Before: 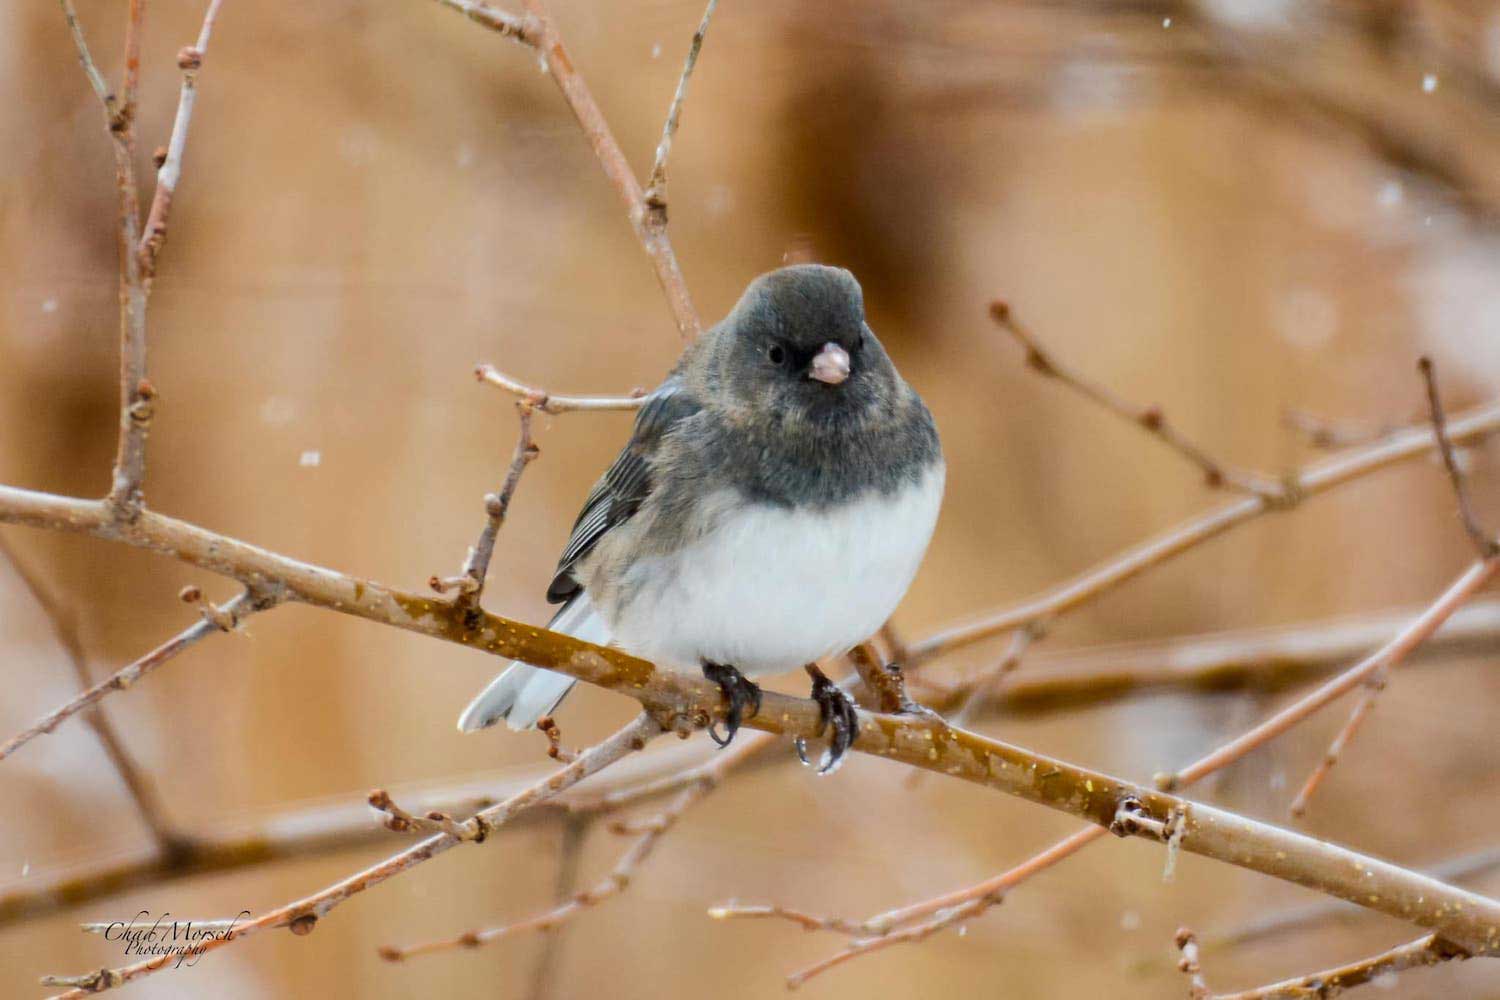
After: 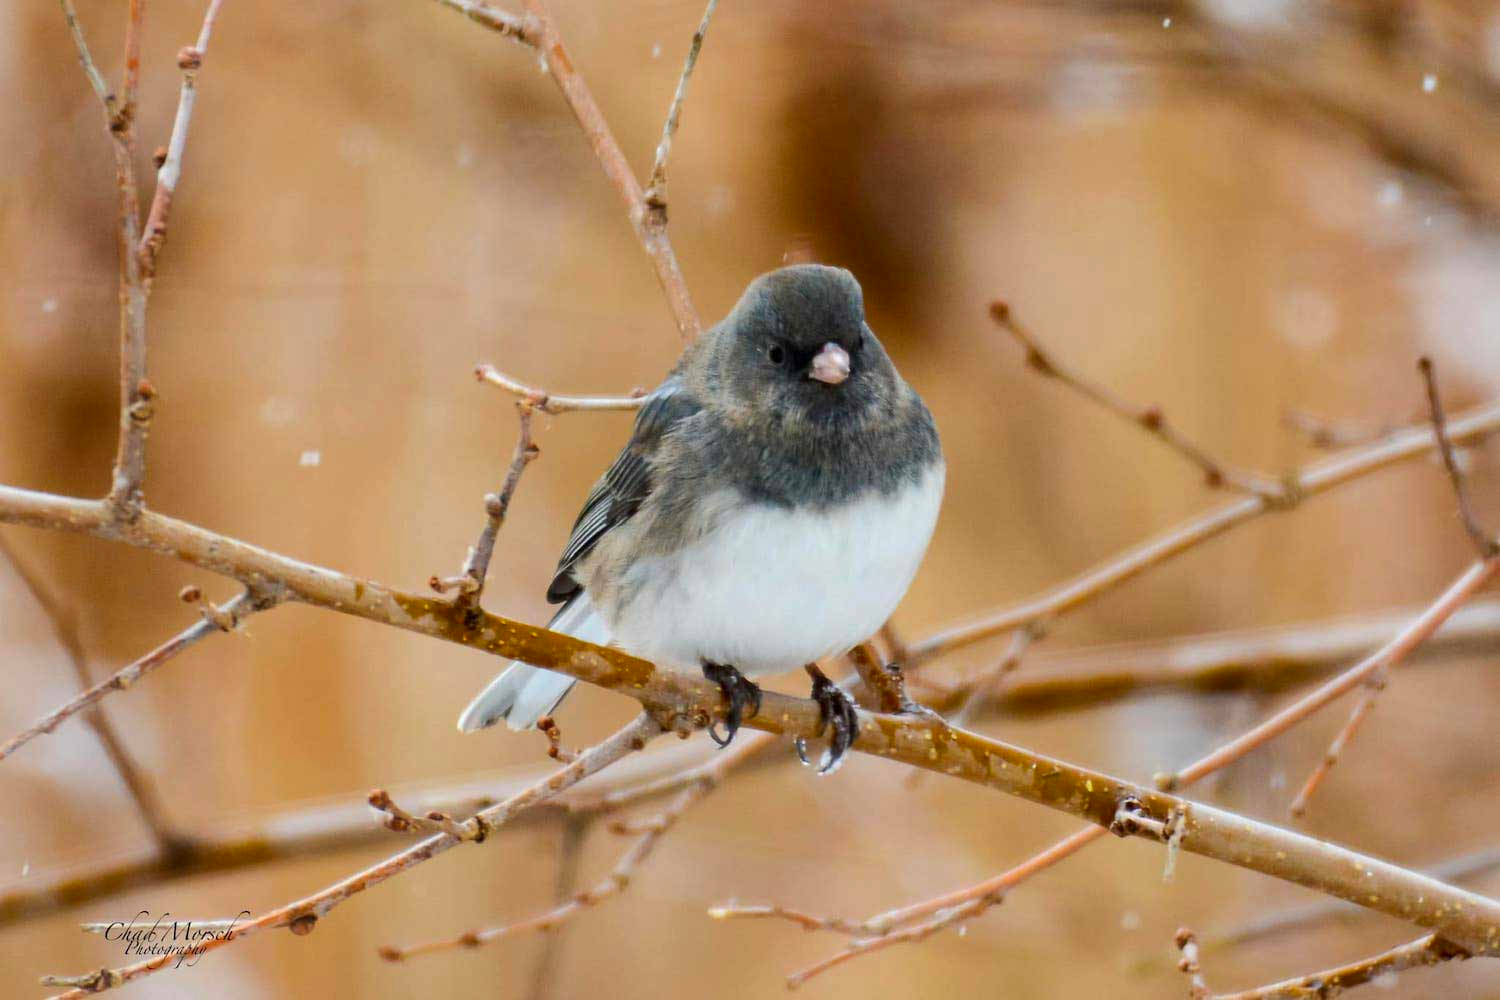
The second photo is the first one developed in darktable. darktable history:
contrast brightness saturation: contrast 0.04, saturation 0.164
